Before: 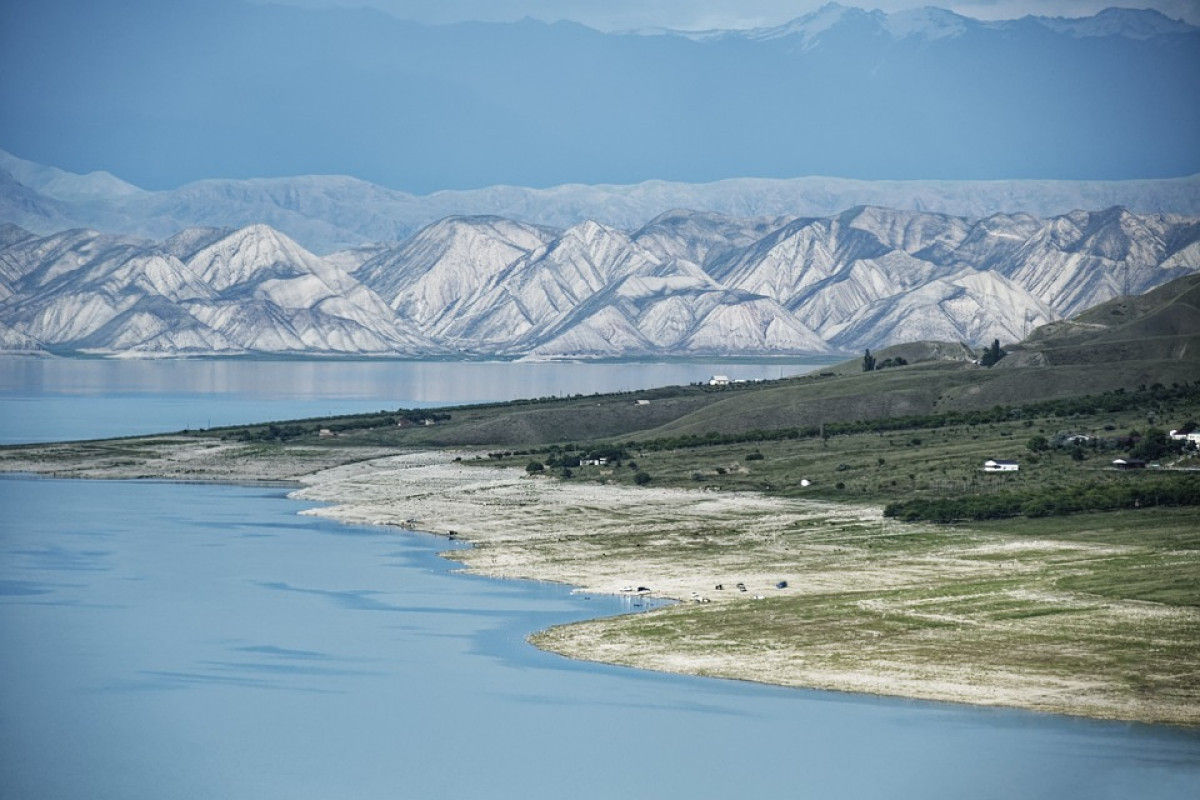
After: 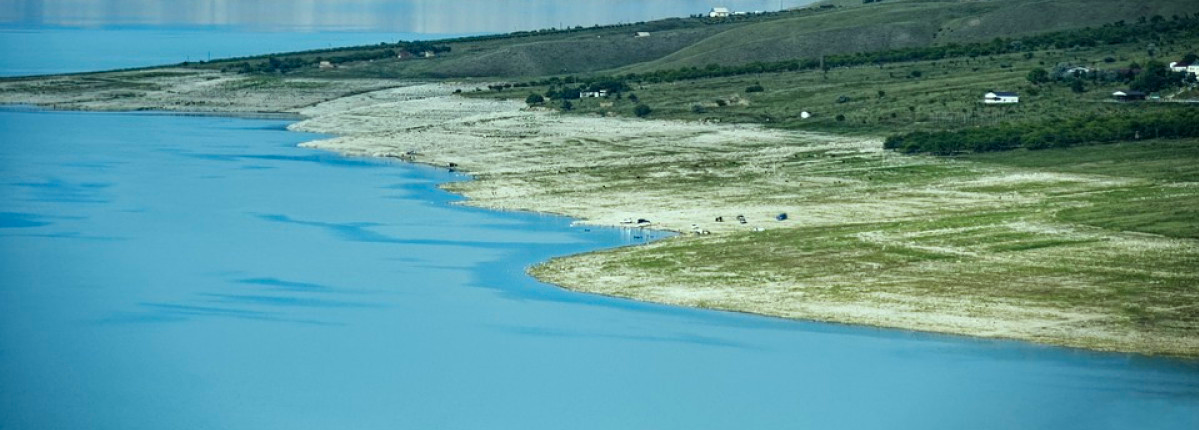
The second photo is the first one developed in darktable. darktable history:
color correction: highlights a* -7.33, highlights b* 1.26, shadows a* -3.55, saturation 1.4
crop and rotate: top 46.237%
